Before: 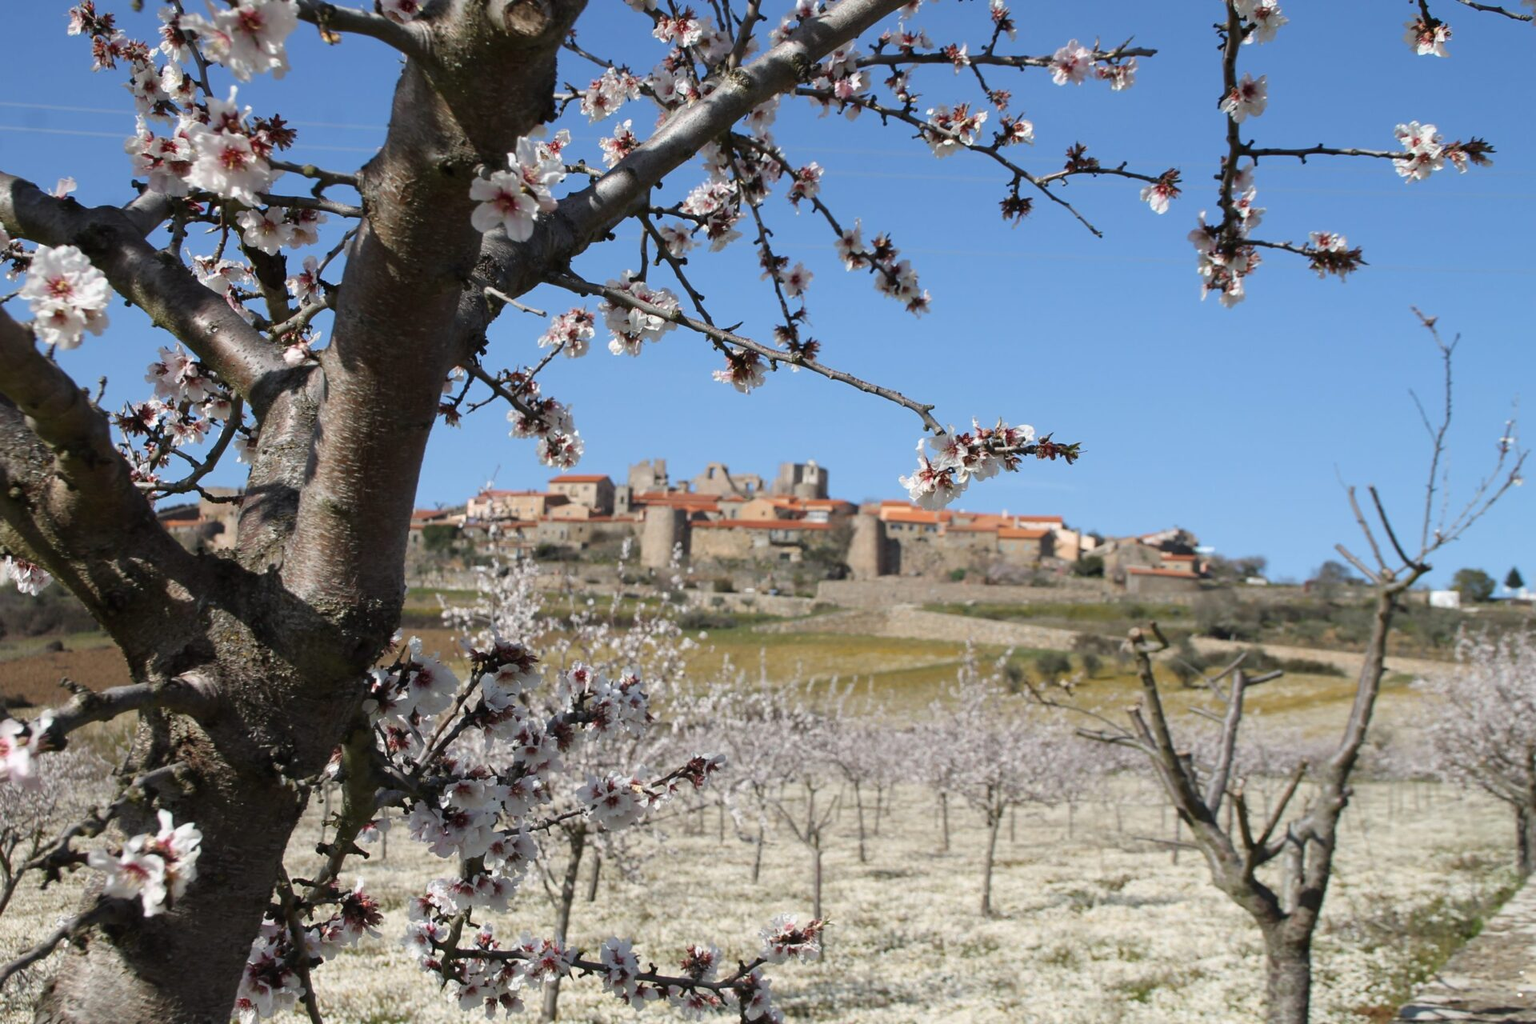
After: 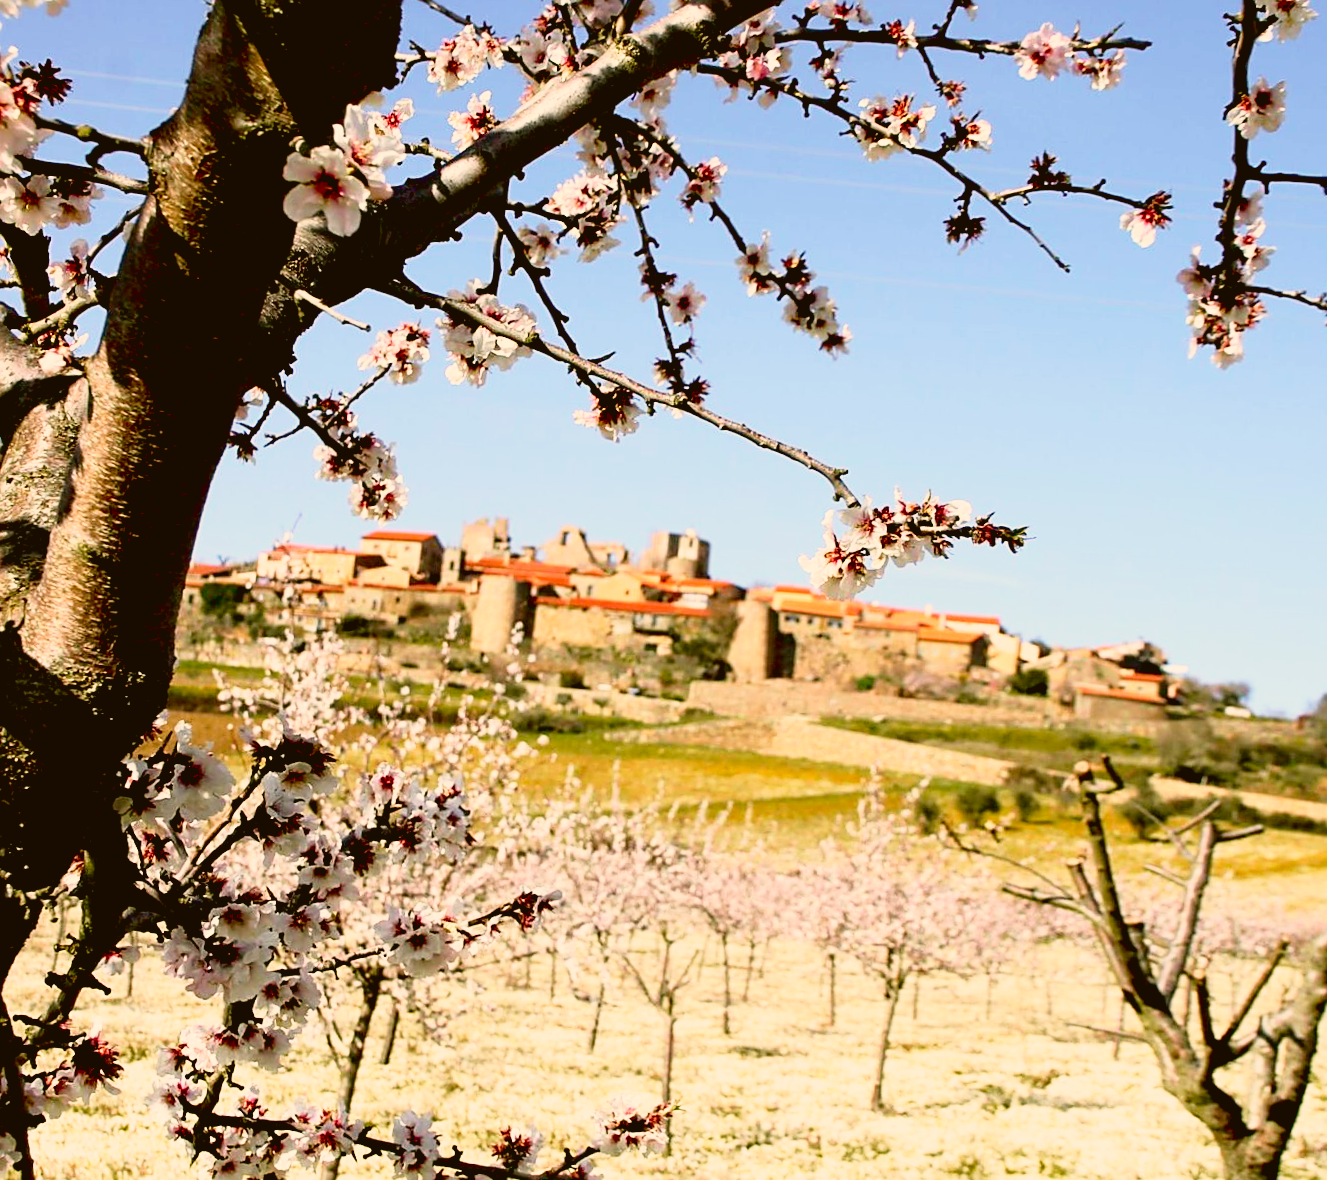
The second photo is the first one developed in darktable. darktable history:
color correction: highlights a* 8.98, highlights b* 15.09, shadows a* -0.49, shadows b* 26.52
sharpen: on, module defaults
crop and rotate: angle -3.27°, left 14.277%, top 0.028%, right 10.766%, bottom 0.028%
exposure: black level correction 0.025, exposure 0.182 EV, compensate highlight preservation false
tone curve: curves: ch0 [(0.001, 0.034) (0.115, 0.093) (0.251, 0.232) (0.382, 0.397) (0.652, 0.719) (0.802, 0.876) (1, 0.998)]; ch1 [(0, 0) (0.384, 0.324) (0.472, 0.466) (0.504, 0.5) (0.517, 0.533) (0.547, 0.564) (0.582, 0.628) (0.657, 0.727) (1, 1)]; ch2 [(0, 0) (0.278, 0.232) (0.5, 0.5) (0.531, 0.552) (0.61, 0.653) (1, 1)], color space Lab, independent channels, preserve colors none
base curve: curves: ch0 [(0, 0) (0.088, 0.125) (0.176, 0.251) (0.354, 0.501) (0.613, 0.749) (1, 0.877)], preserve colors none
